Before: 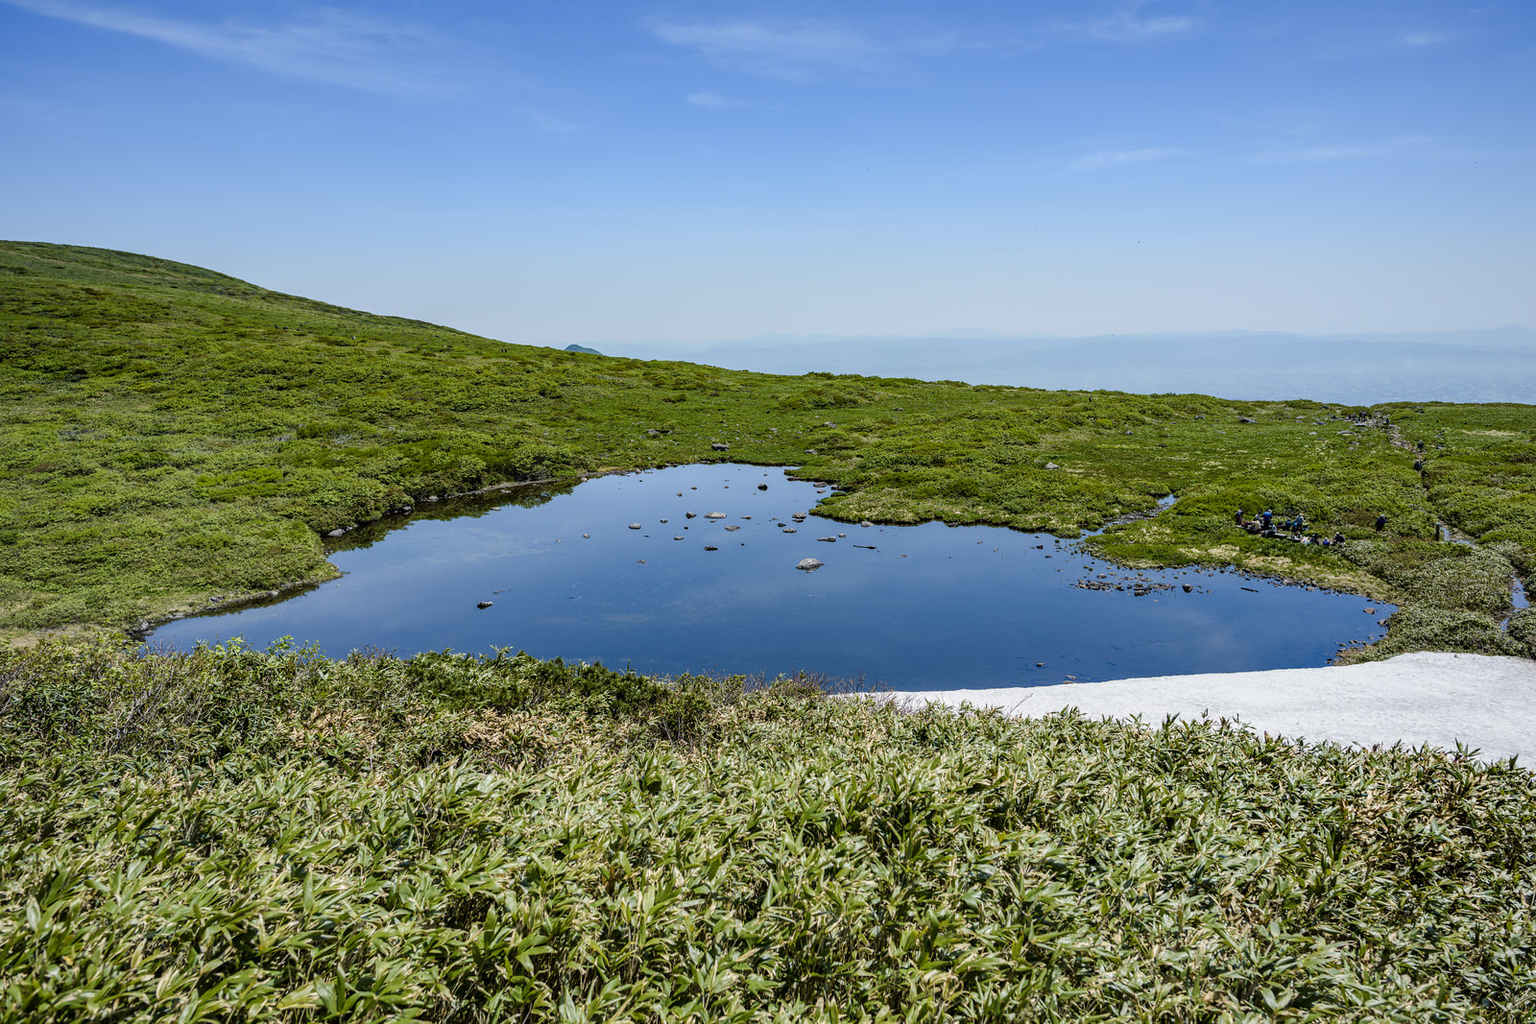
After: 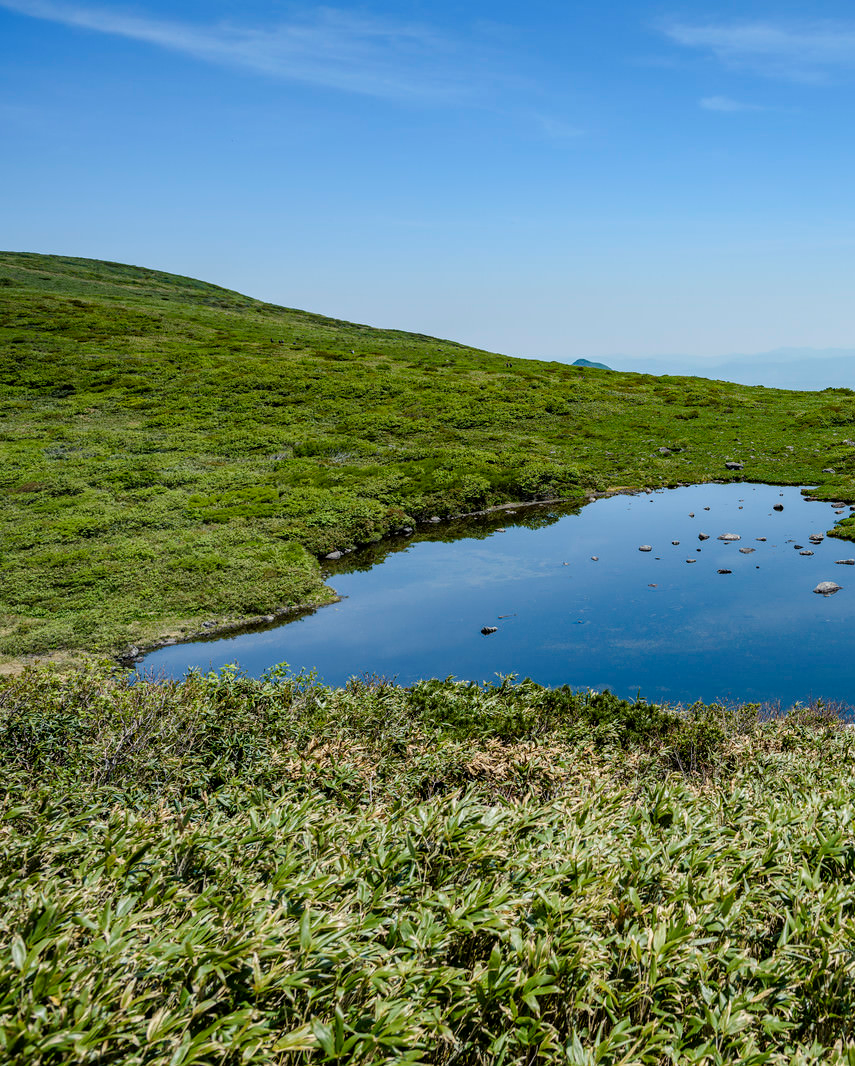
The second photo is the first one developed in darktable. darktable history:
crop: left 1.02%, right 45.531%, bottom 0.086%
